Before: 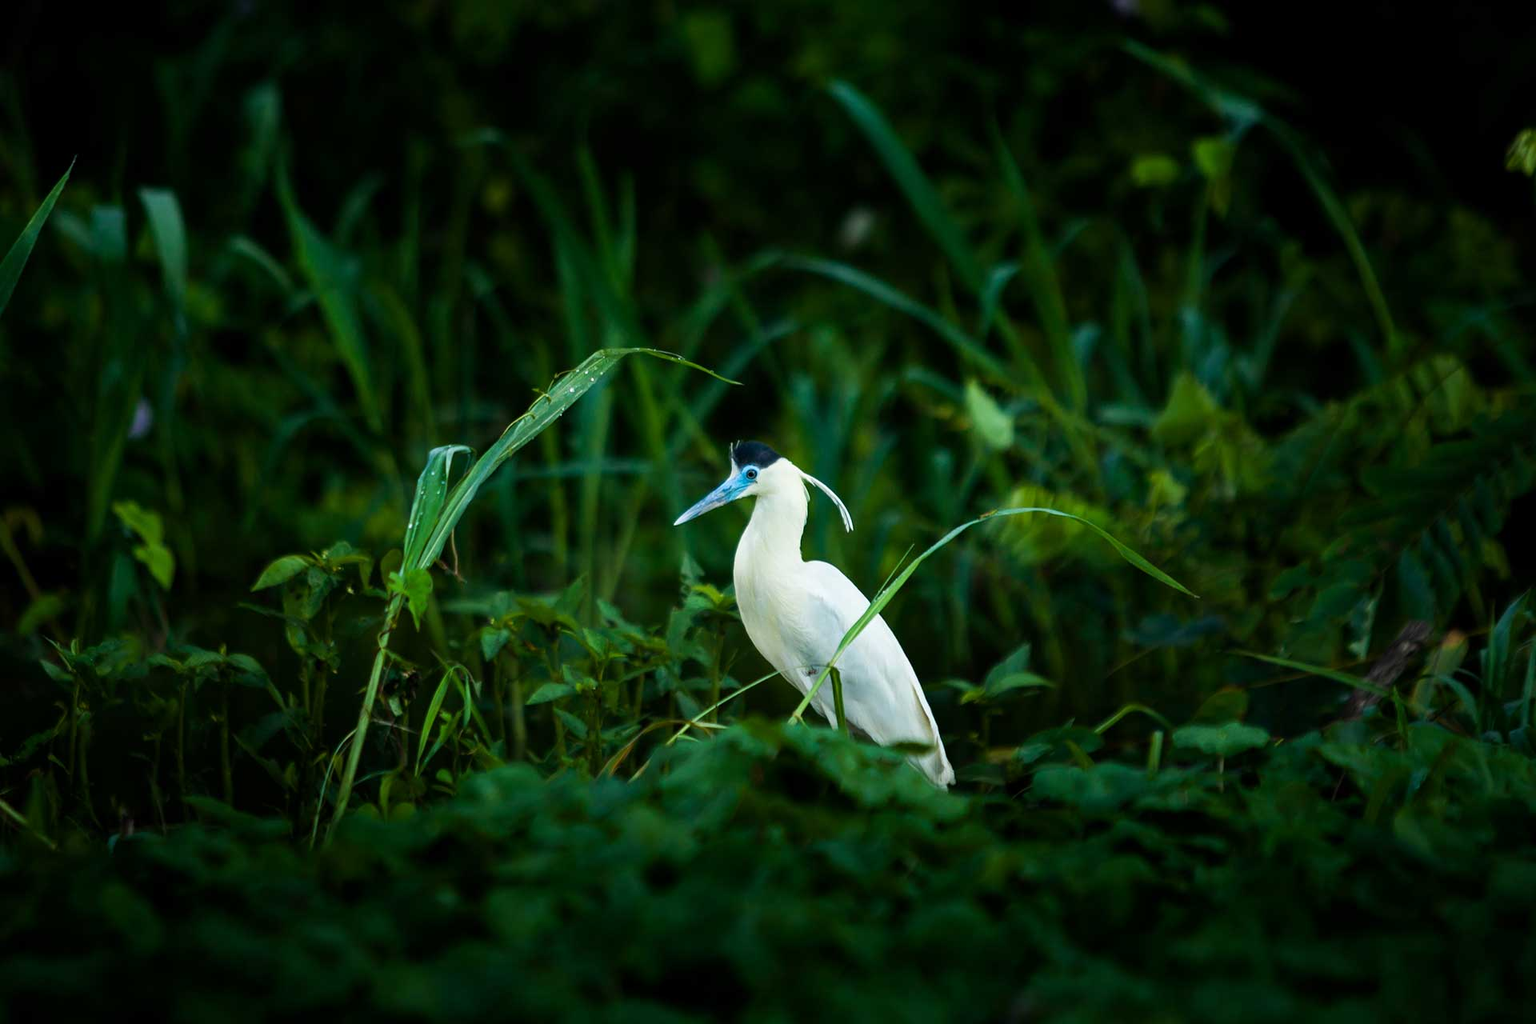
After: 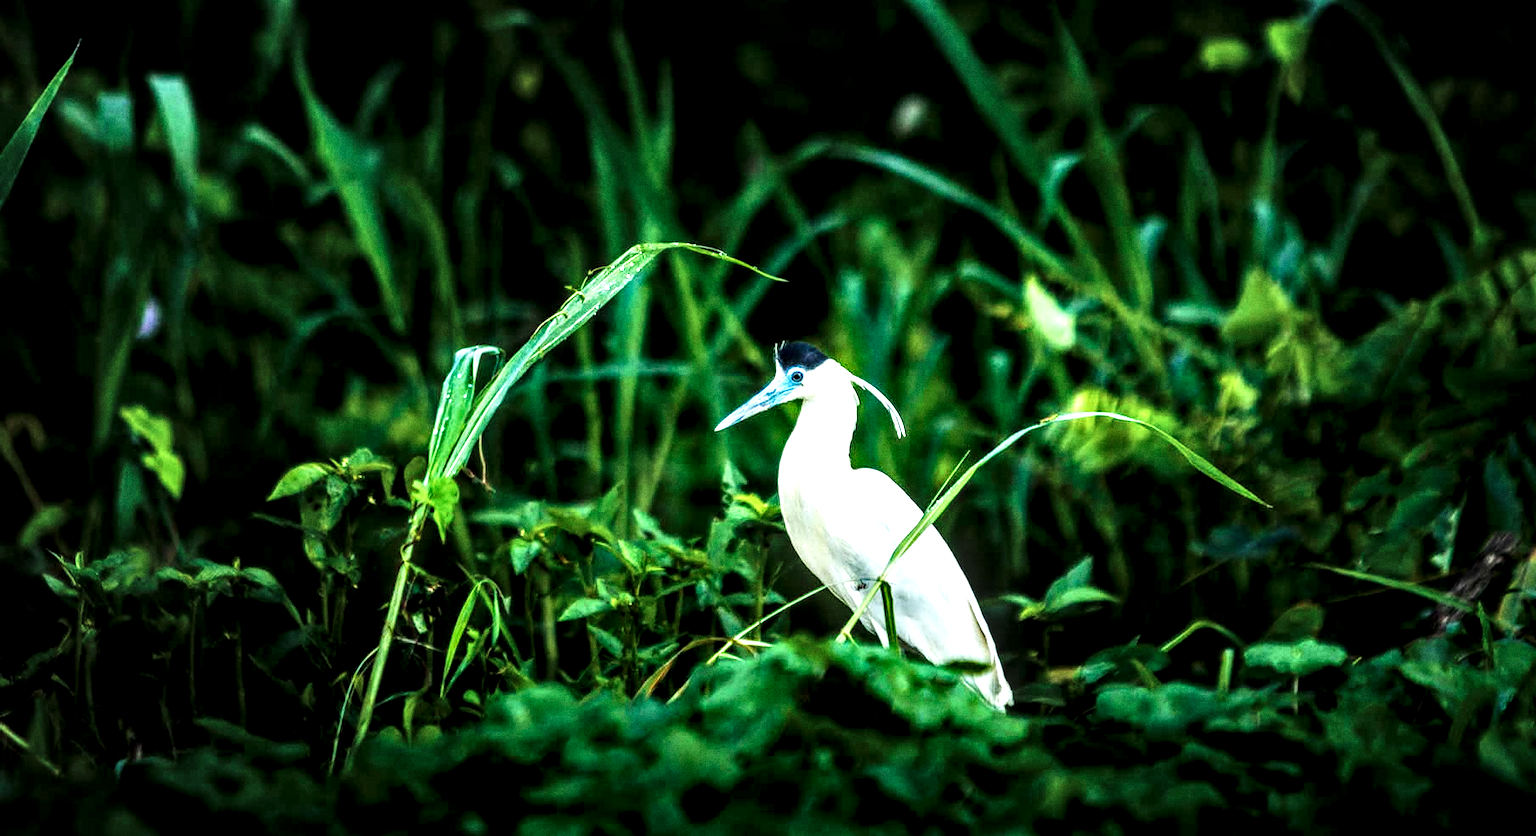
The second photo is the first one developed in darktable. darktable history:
local contrast: detail 203%
crop and rotate: angle 0.03°, top 11.643%, right 5.651%, bottom 11.189%
vignetting: fall-off start 97.23%, saturation -0.024, center (-0.033, -0.042), width/height ratio 1.179, unbound false
exposure: exposure 0.375 EV, compensate highlight preservation false
grain: coarseness 0.09 ISO
base curve: curves: ch0 [(0, 0) (0.032, 0.025) (0.121, 0.166) (0.206, 0.329) (0.605, 0.79) (1, 1)], preserve colors none
